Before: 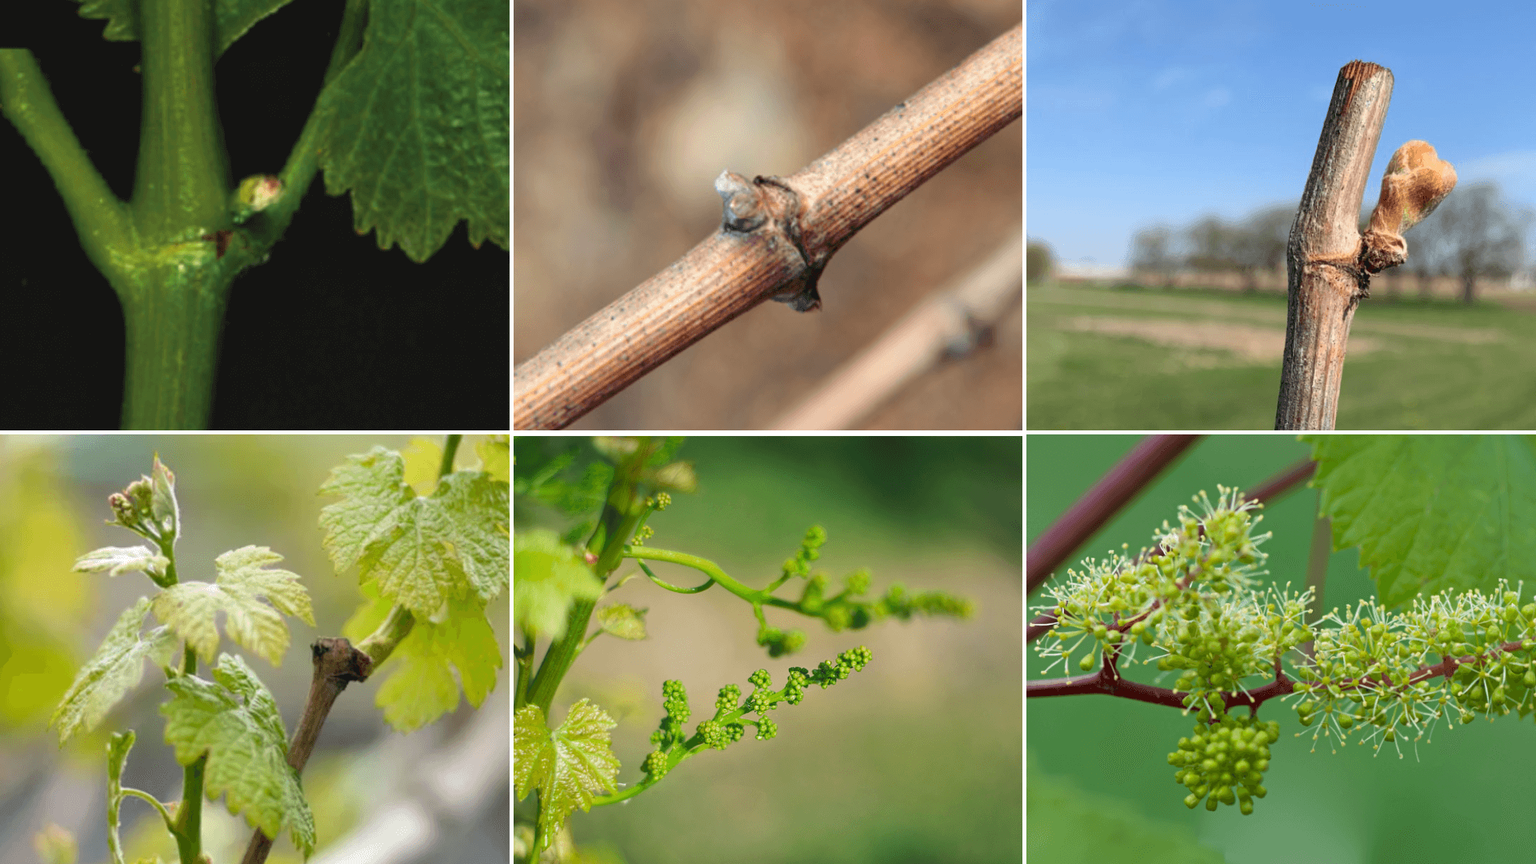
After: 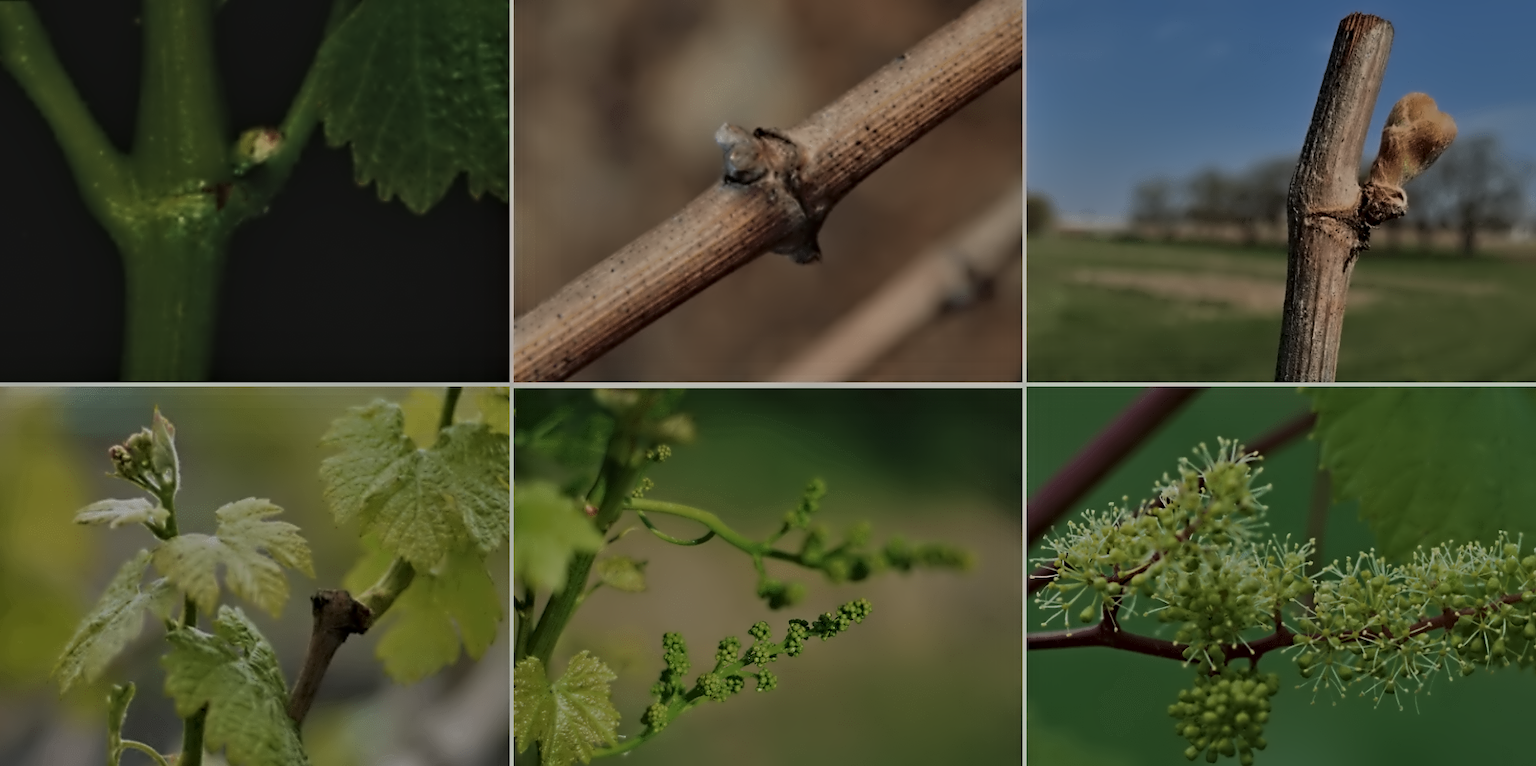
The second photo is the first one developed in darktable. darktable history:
tone equalizer: -8 EV -2 EV, -7 EV -2 EV, -6 EV -2 EV, -5 EV -2 EV, -4 EV -2 EV, -3 EV -2 EV, -2 EV -2 EV, -1 EV -1.63 EV, +0 EV -2 EV
velvia: on, module defaults
crop and rotate: top 5.609%, bottom 5.609%
exposure: black level correction -0.025, exposure -0.117 EV, compensate highlight preservation false
contrast equalizer: octaves 7, y [[0.5, 0.542, 0.583, 0.625, 0.667, 0.708], [0.5 ×6], [0.5 ×6], [0, 0.033, 0.067, 0.1, 0.133, 0.167], [0, 0.05, 0.1, 0.15, 0.2, 0.25]]
